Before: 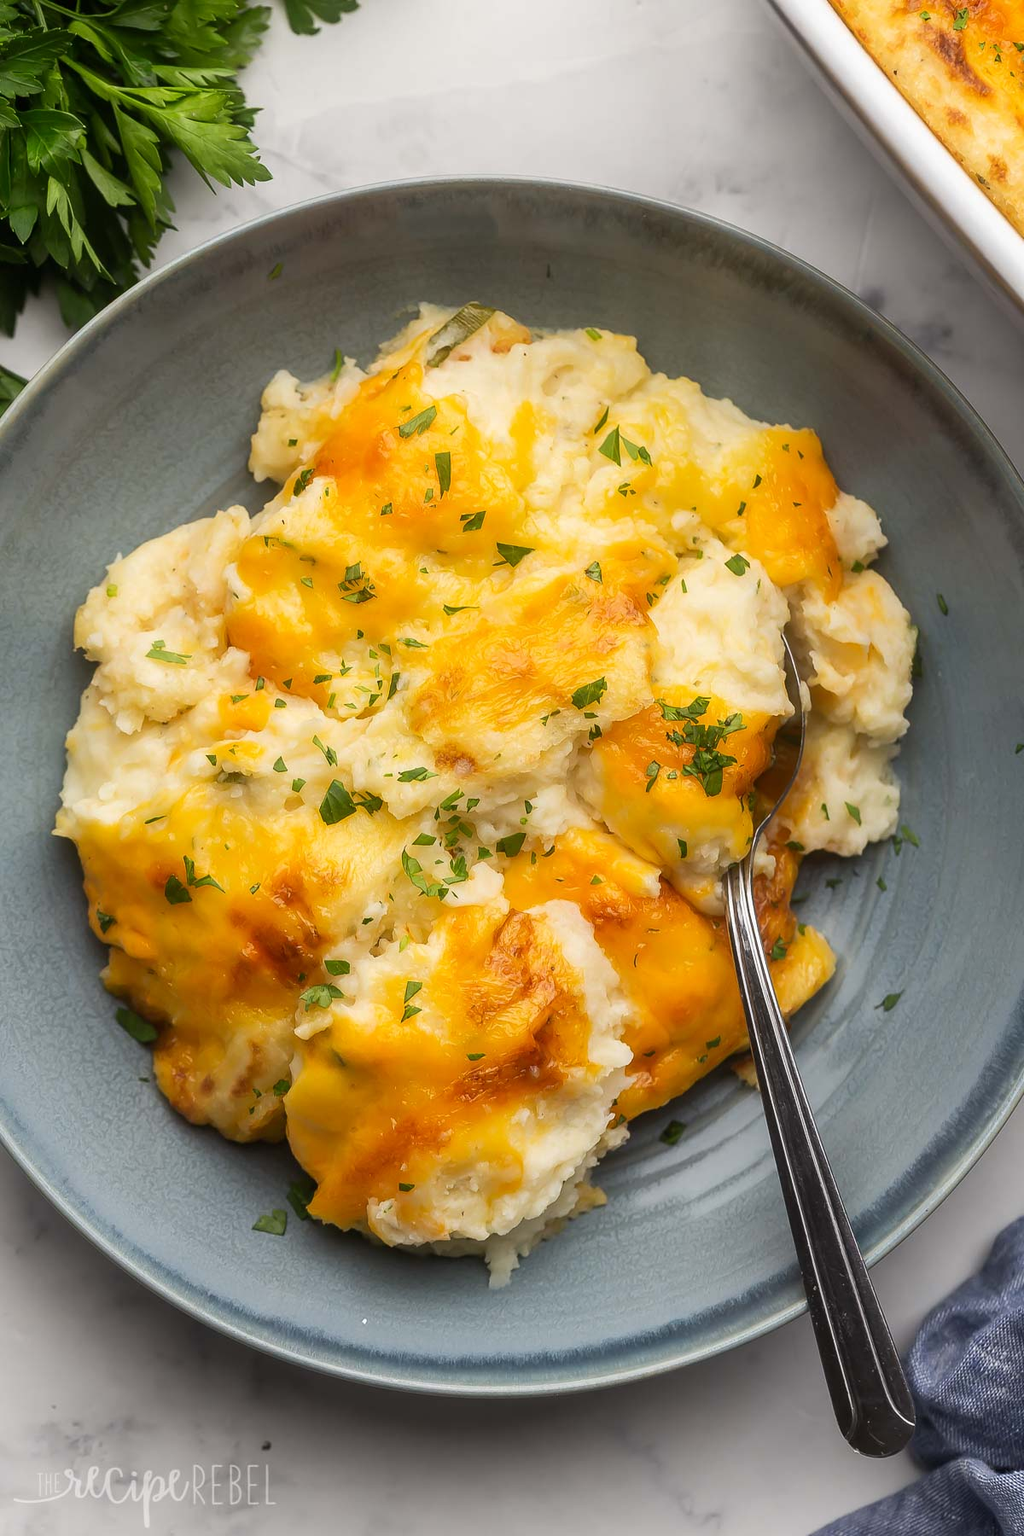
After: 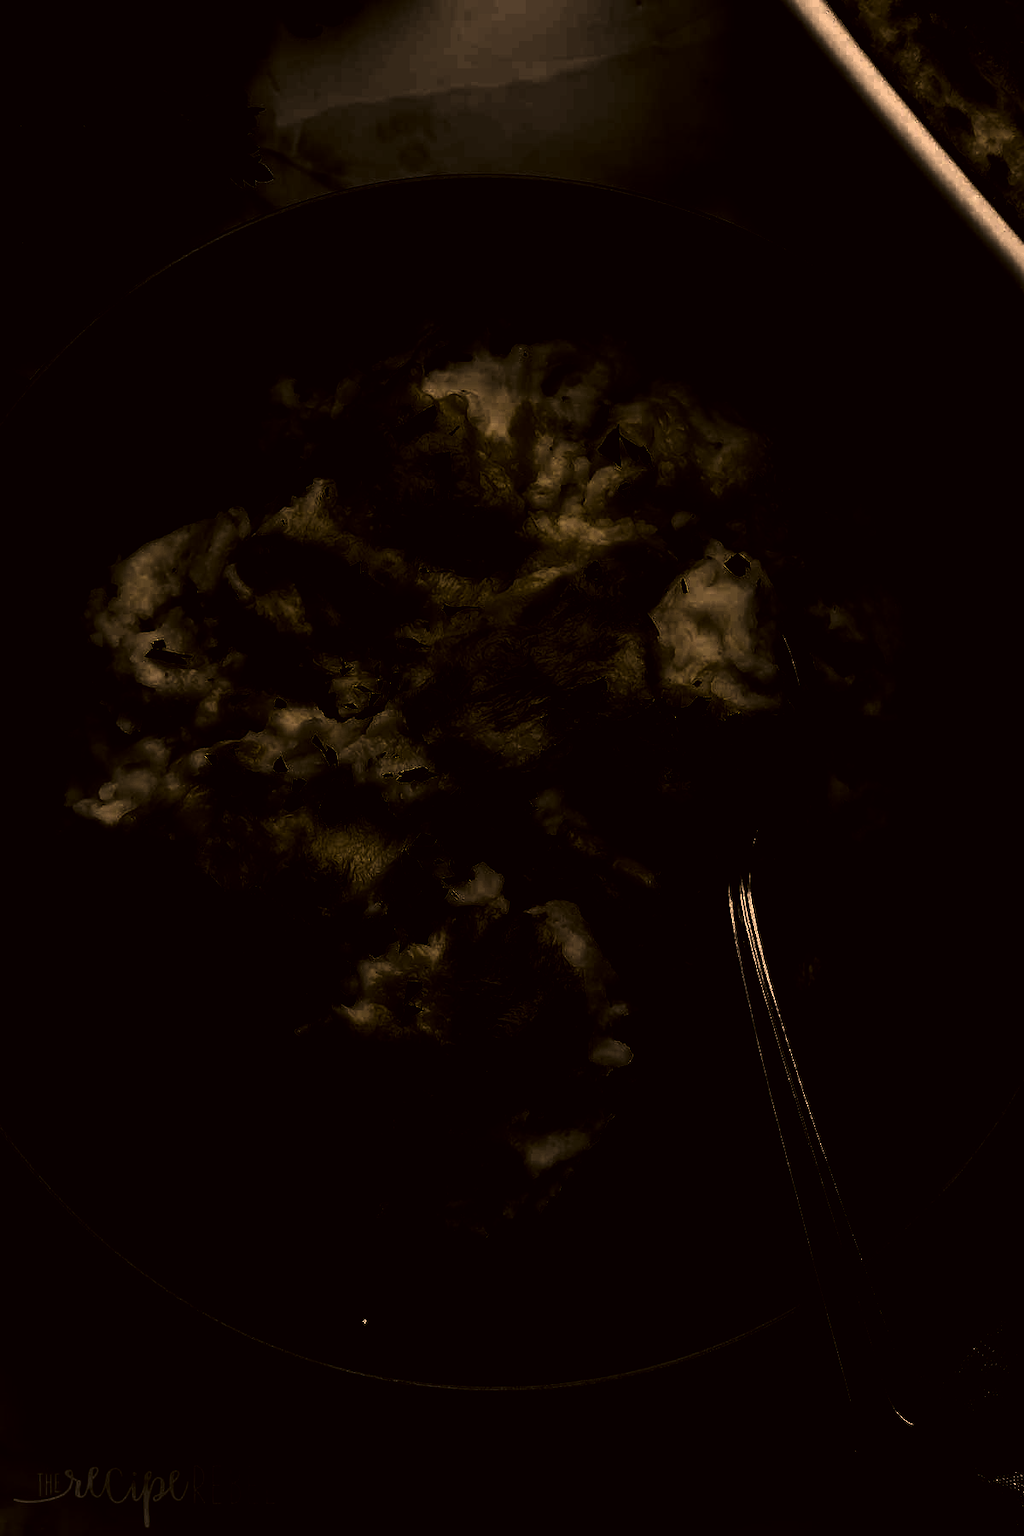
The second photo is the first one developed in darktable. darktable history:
levels: levels [0.721, 0.937, 0.997]
color correction: highlights a* 18.72, highlights b* 35.04, shadows a* 1.94, shadows b* 6.51, saturation 1.02
